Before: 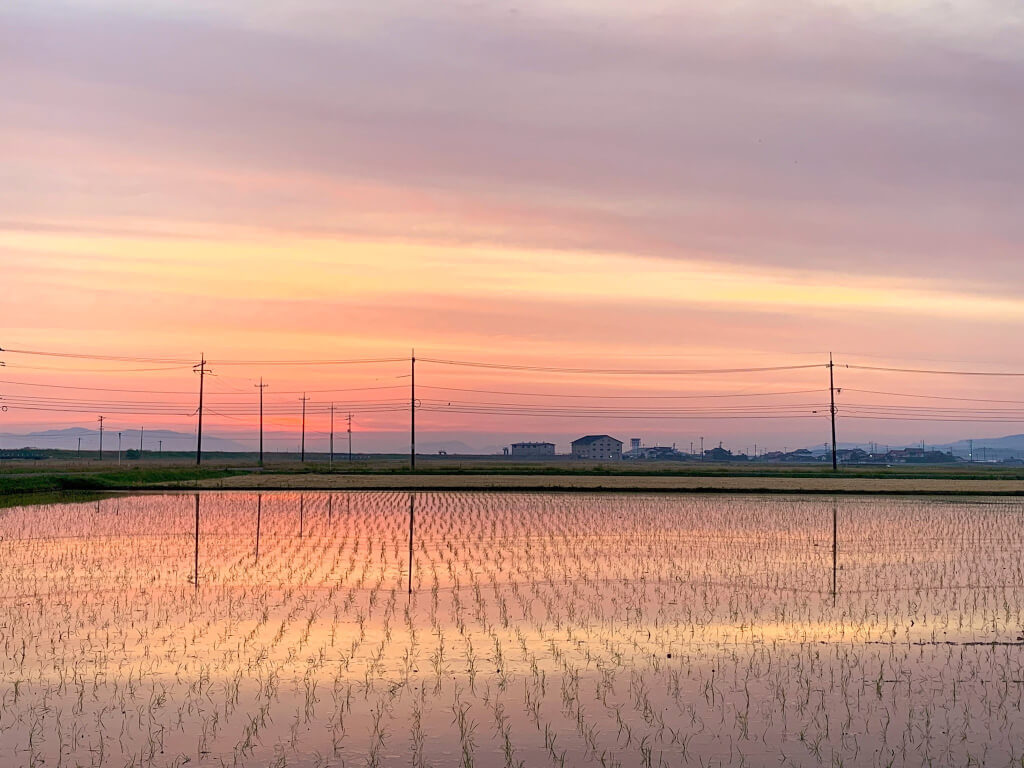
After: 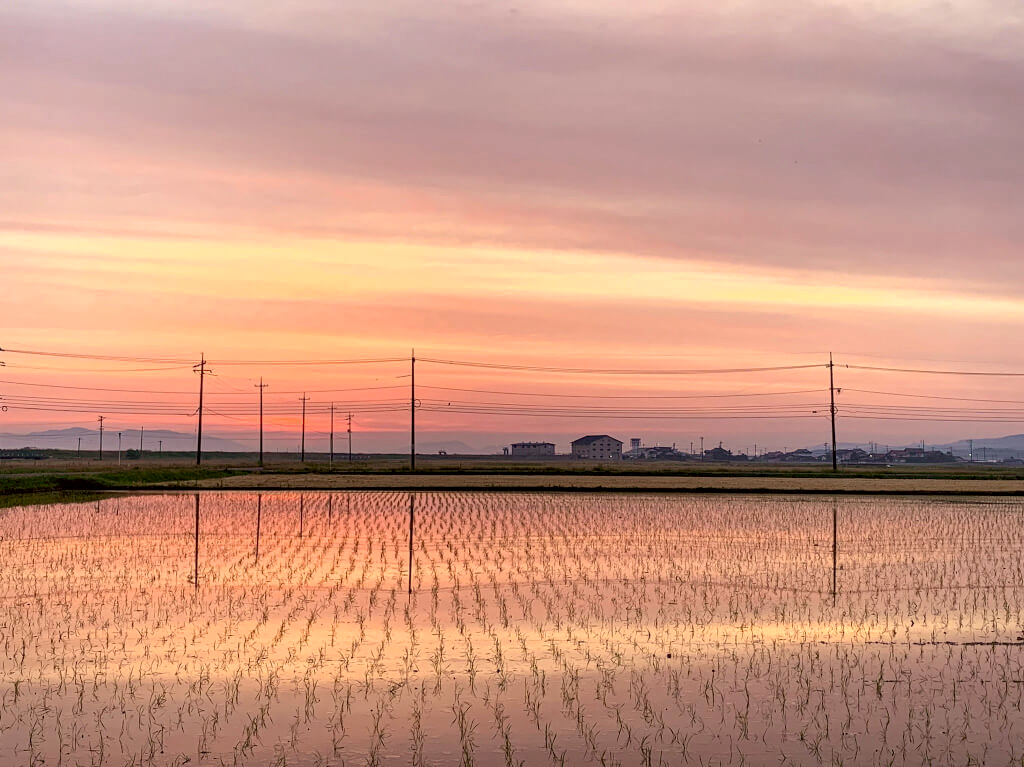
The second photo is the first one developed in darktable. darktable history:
local contrast: detail 130%
color correction: highlights a* 6.27, highlights b* 8.19, shadows a* 5.94, shadows b* 7.23, saturation 0.9
crop: bottom 0.071%
